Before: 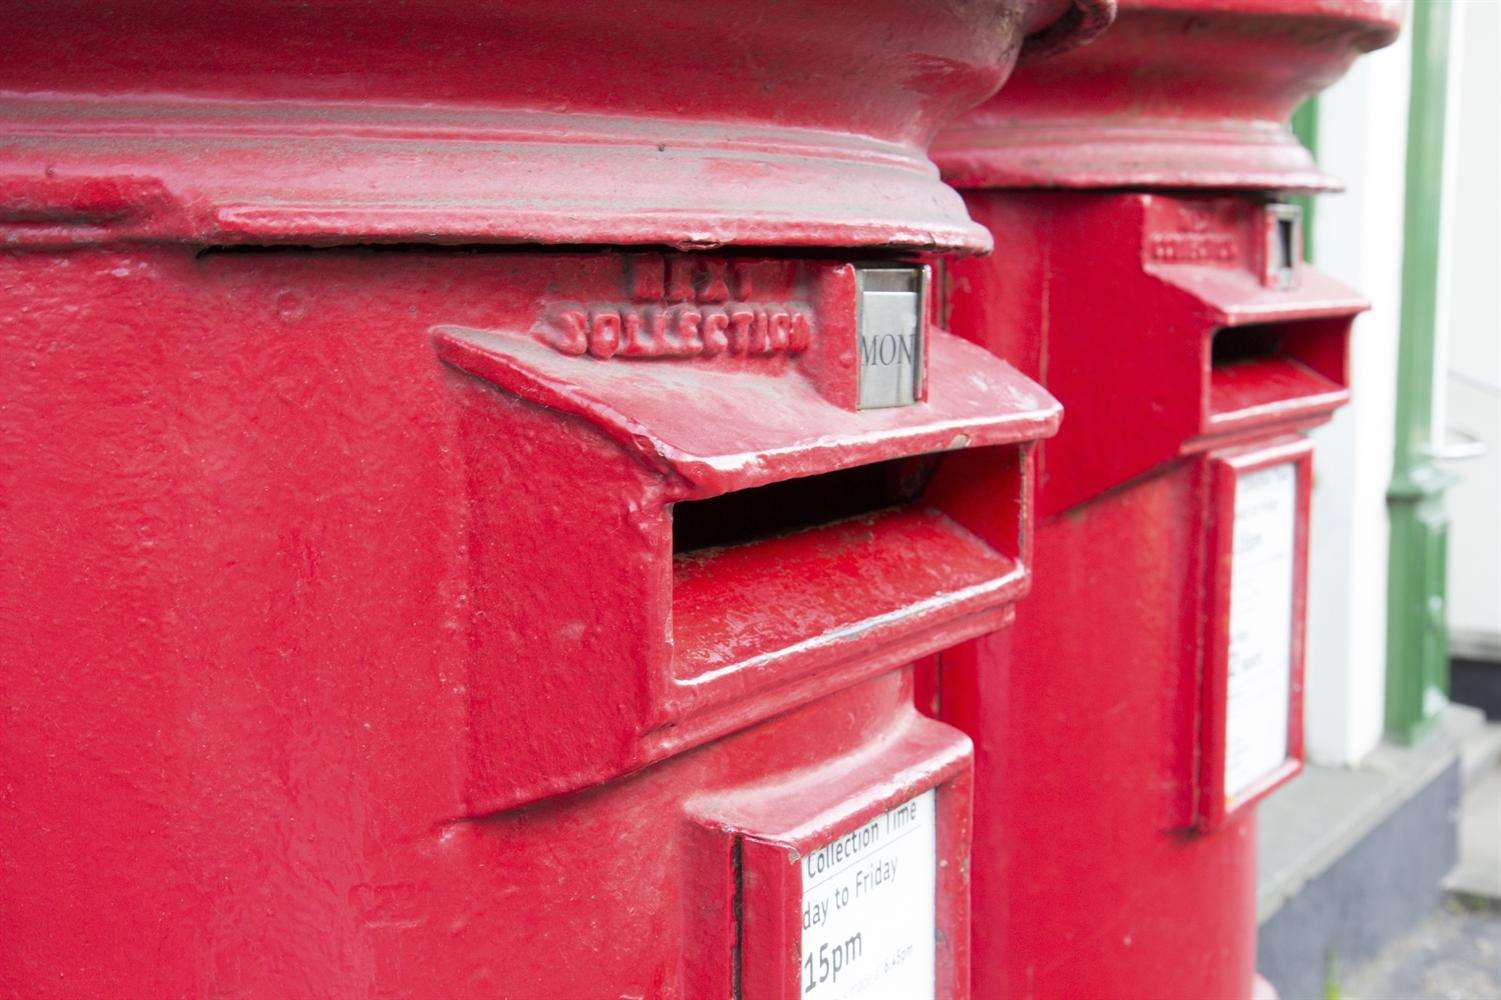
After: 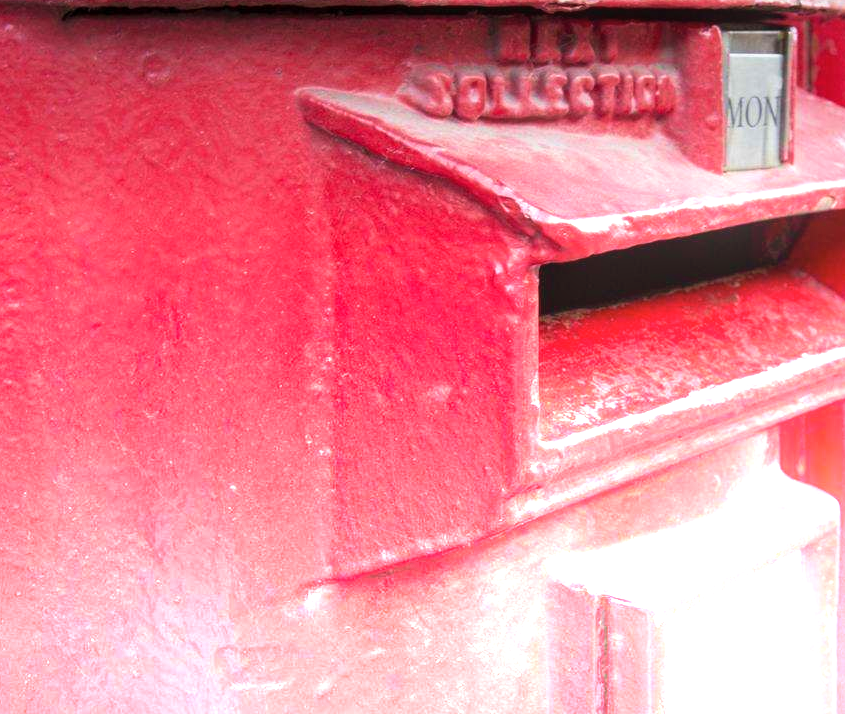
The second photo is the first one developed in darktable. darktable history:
velvia: on, module defaults
bloom: size 9%, threshold 100%, strength 7%
crop: left 8.966%, top 23.852%, right 34.699%, bottom 4.703%
local contrast: detail 110%
graduated density: density -3.9 EV
